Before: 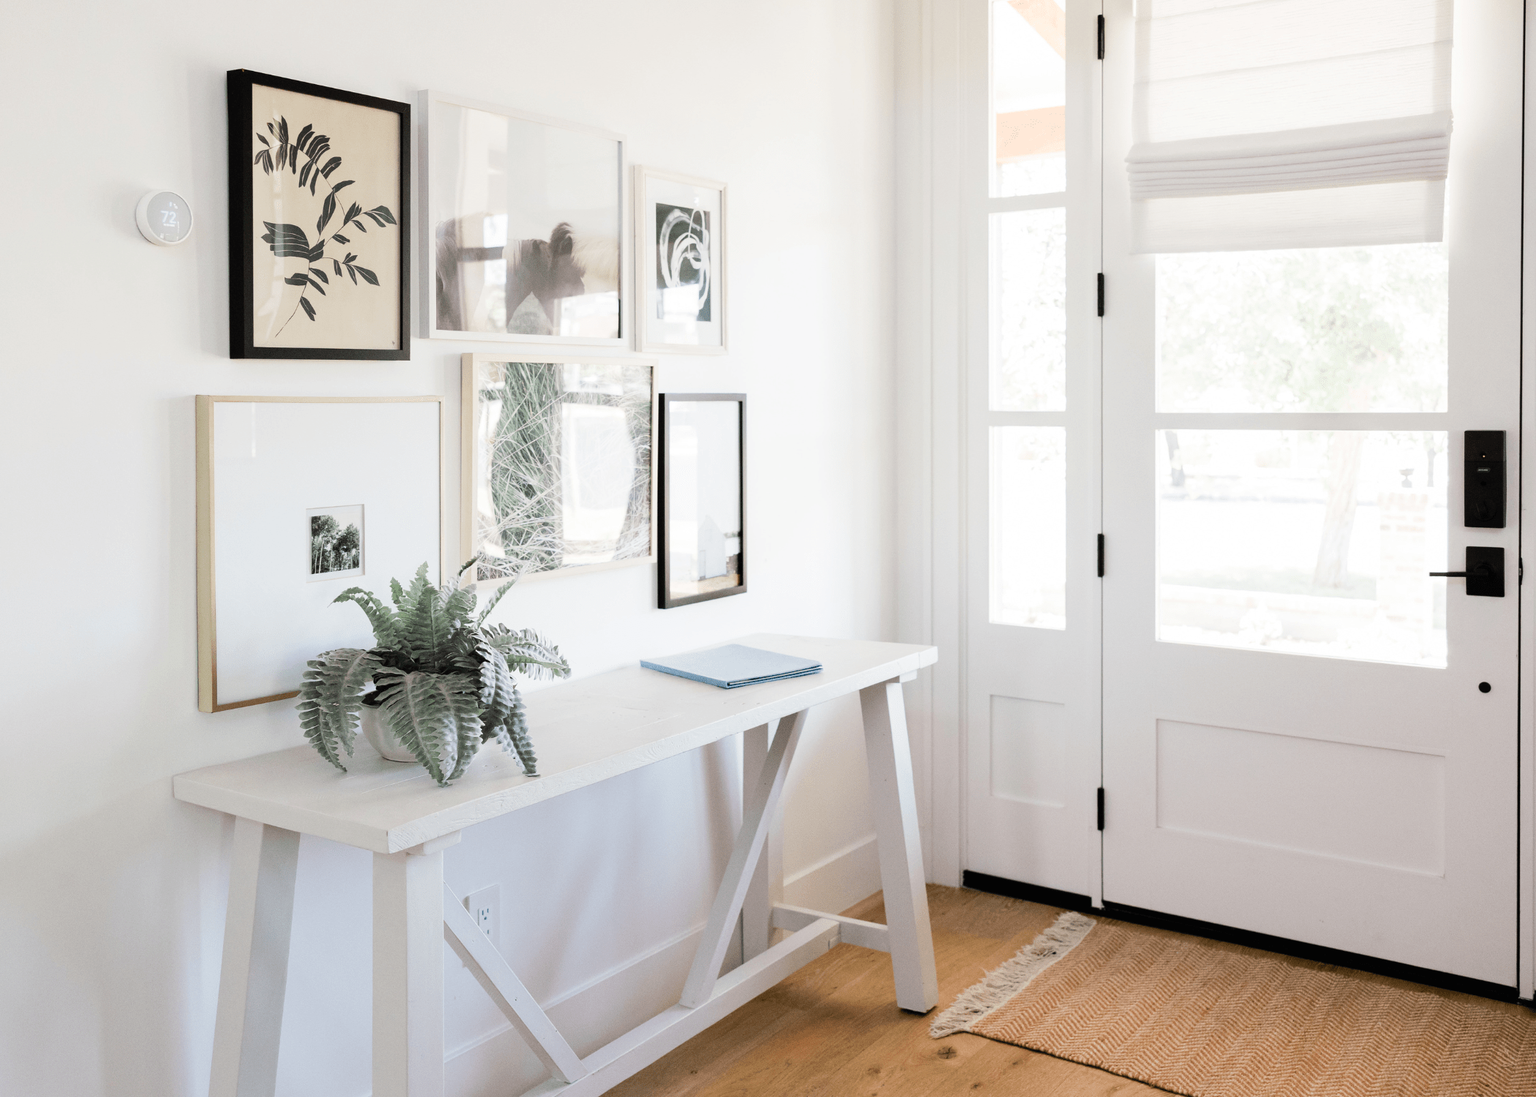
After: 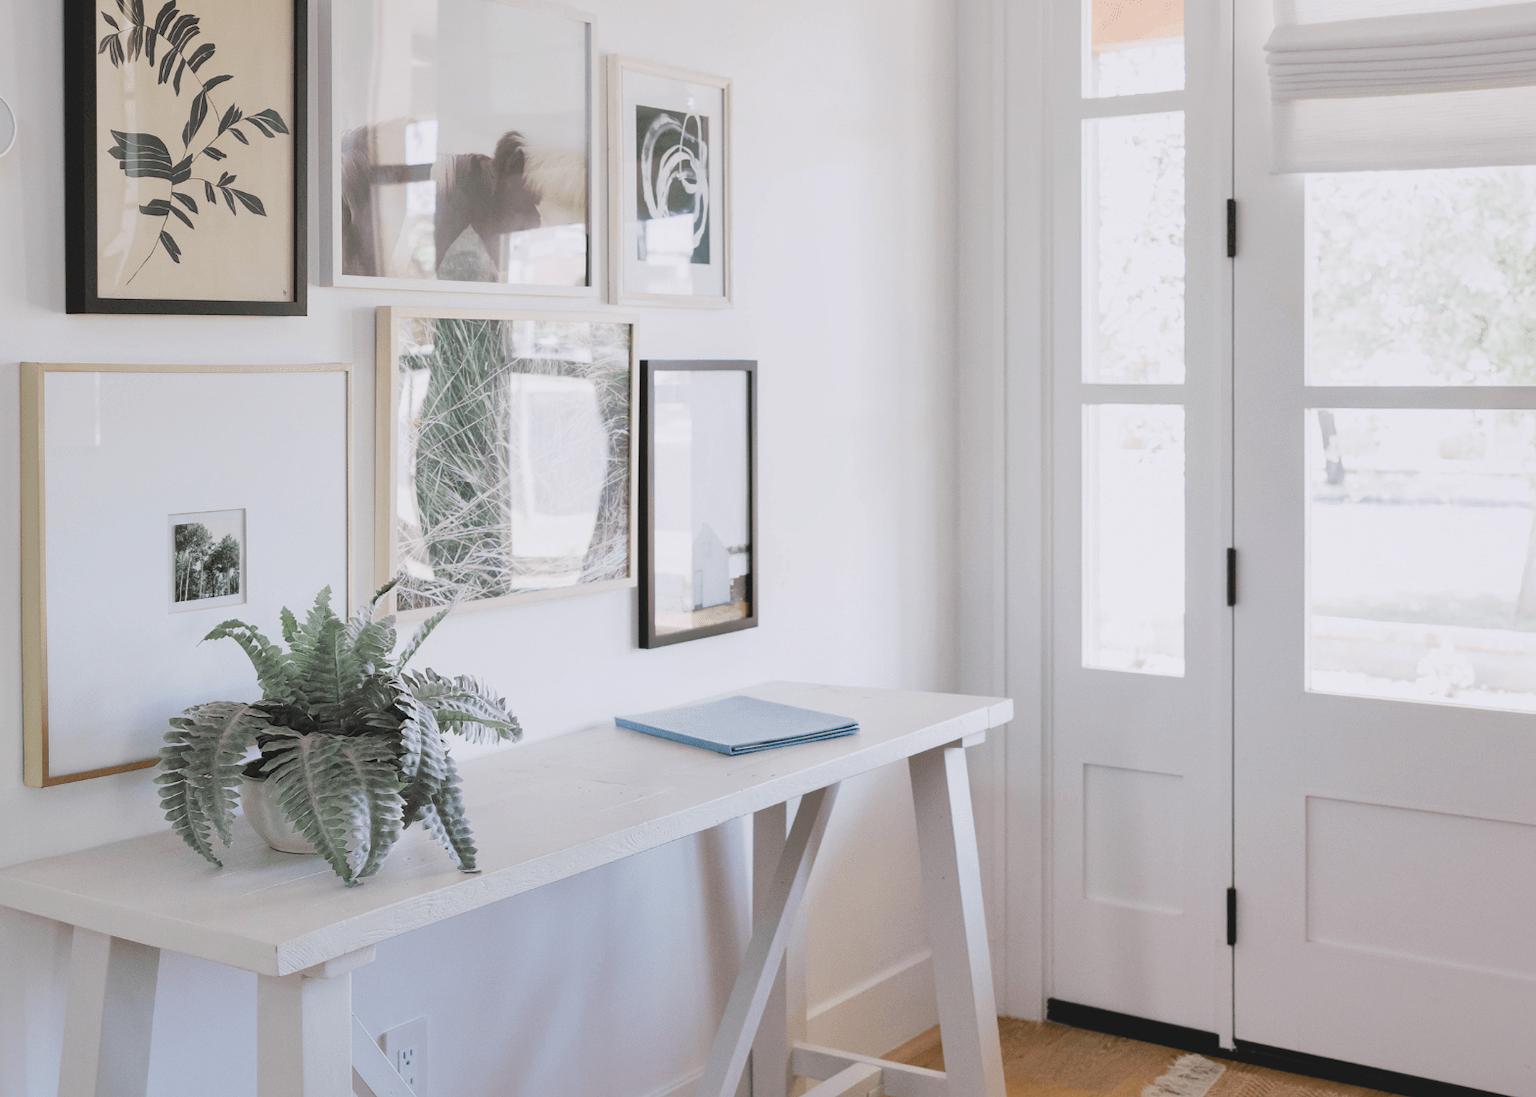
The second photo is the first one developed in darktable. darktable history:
shadows and highlights: on, module defaults
crop and rotate: left 11.831%, top 11.346%, right 13.429%, bottom 13.899%
contrast brightness saturation: contrast -0.11
tone curve: curves: ch0 [(0, 0) (0.266, 0.247) (0.741, 0.751) (1, 1)], color space Lab, linked channels, preserve colors none
white balance: red 1.004, blue 1.024
